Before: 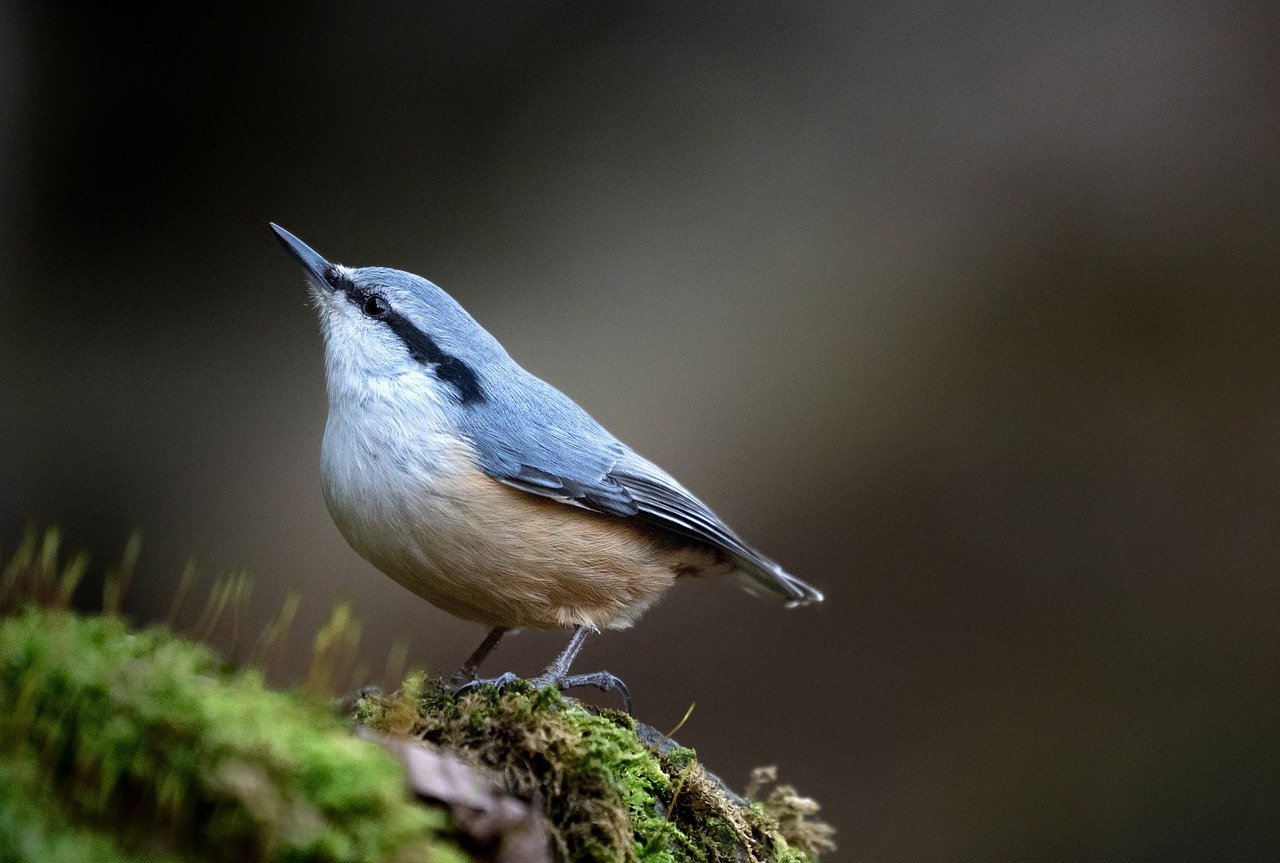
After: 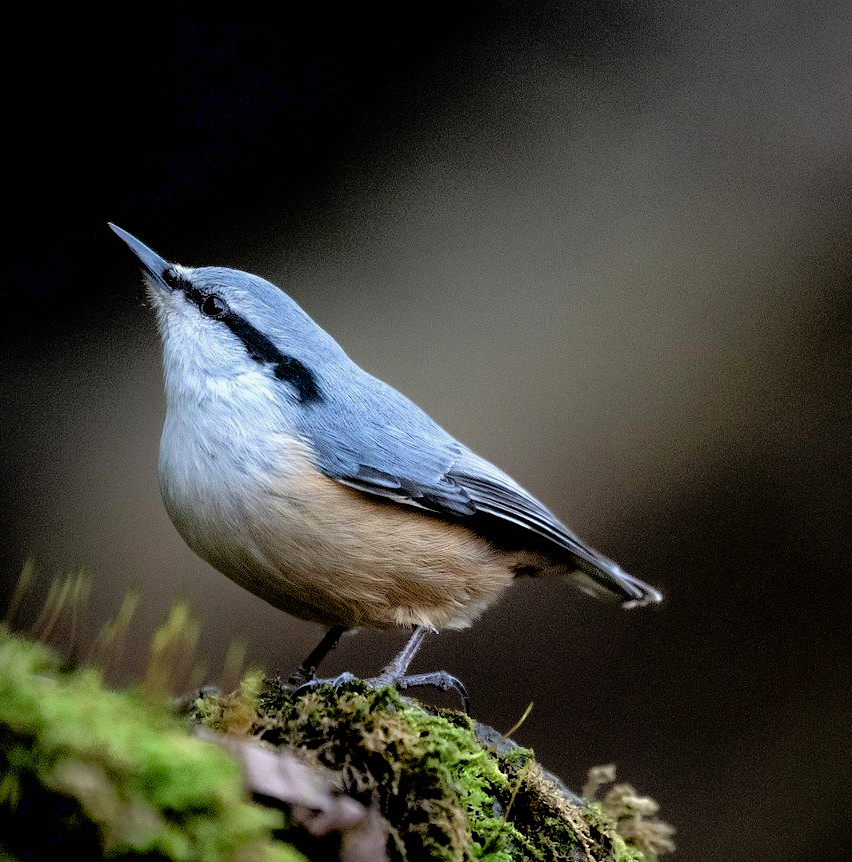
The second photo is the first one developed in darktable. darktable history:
exposure: black level correction 0.007, exposure 0.095 EV, compensate highlight preservation false
shadows and highlights: on, module defaults
filmic rgb: black relative exposure -4.92 EV, white relative exposure 2.83 EV, hardness 3.71, color science v6 (2022)
crop and rotate: left 12.709%, right 20.666%
